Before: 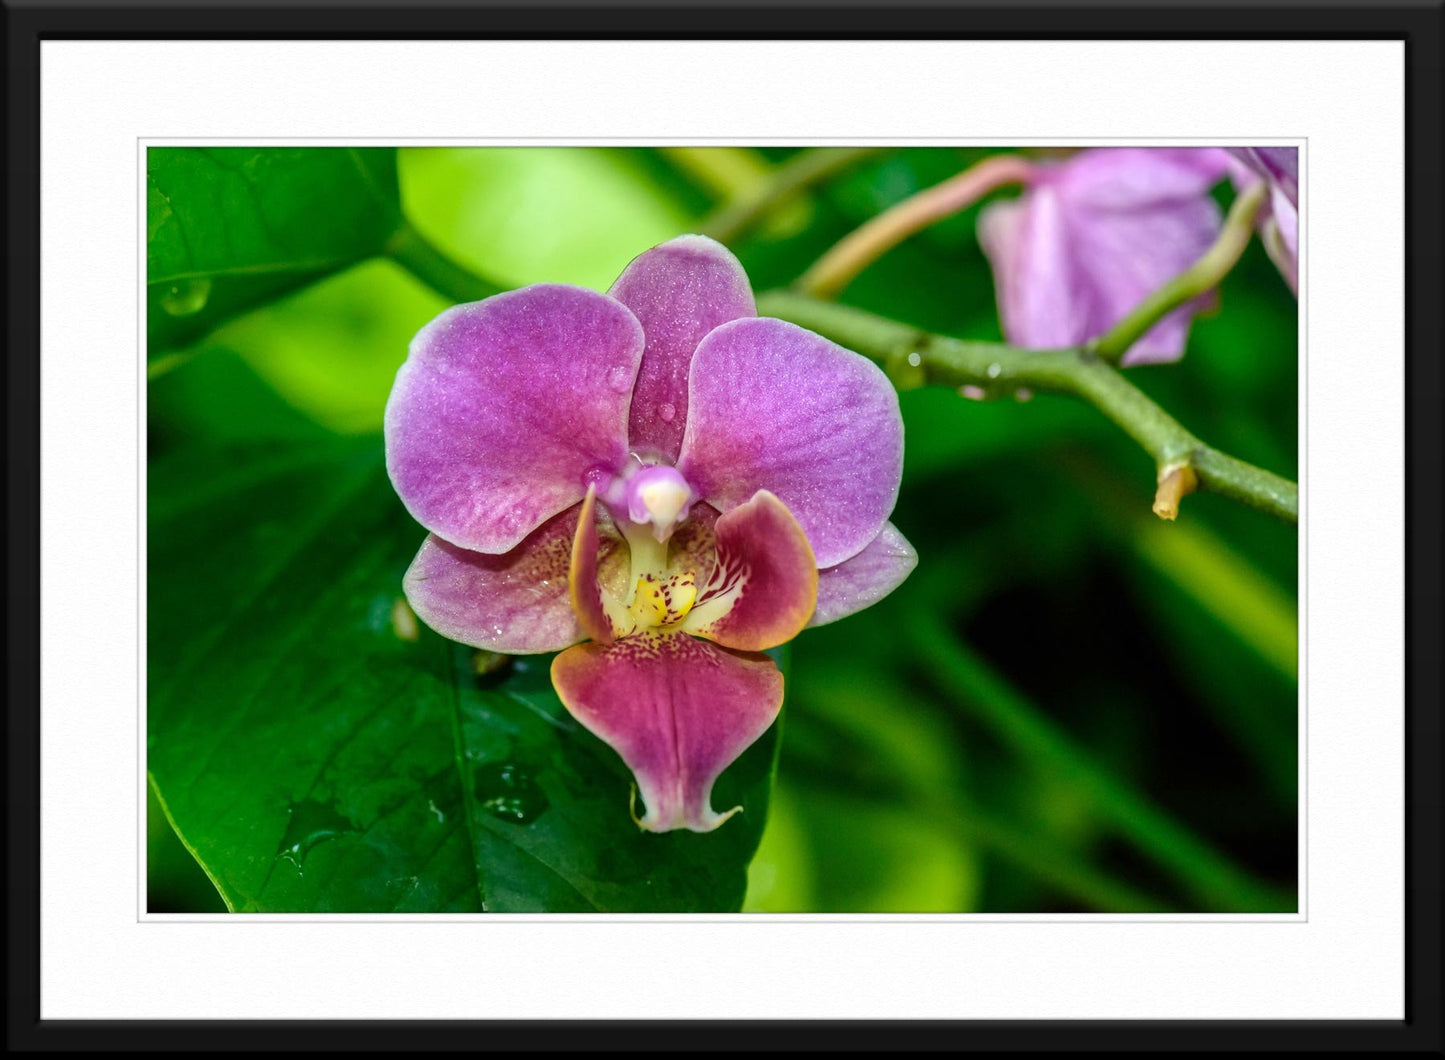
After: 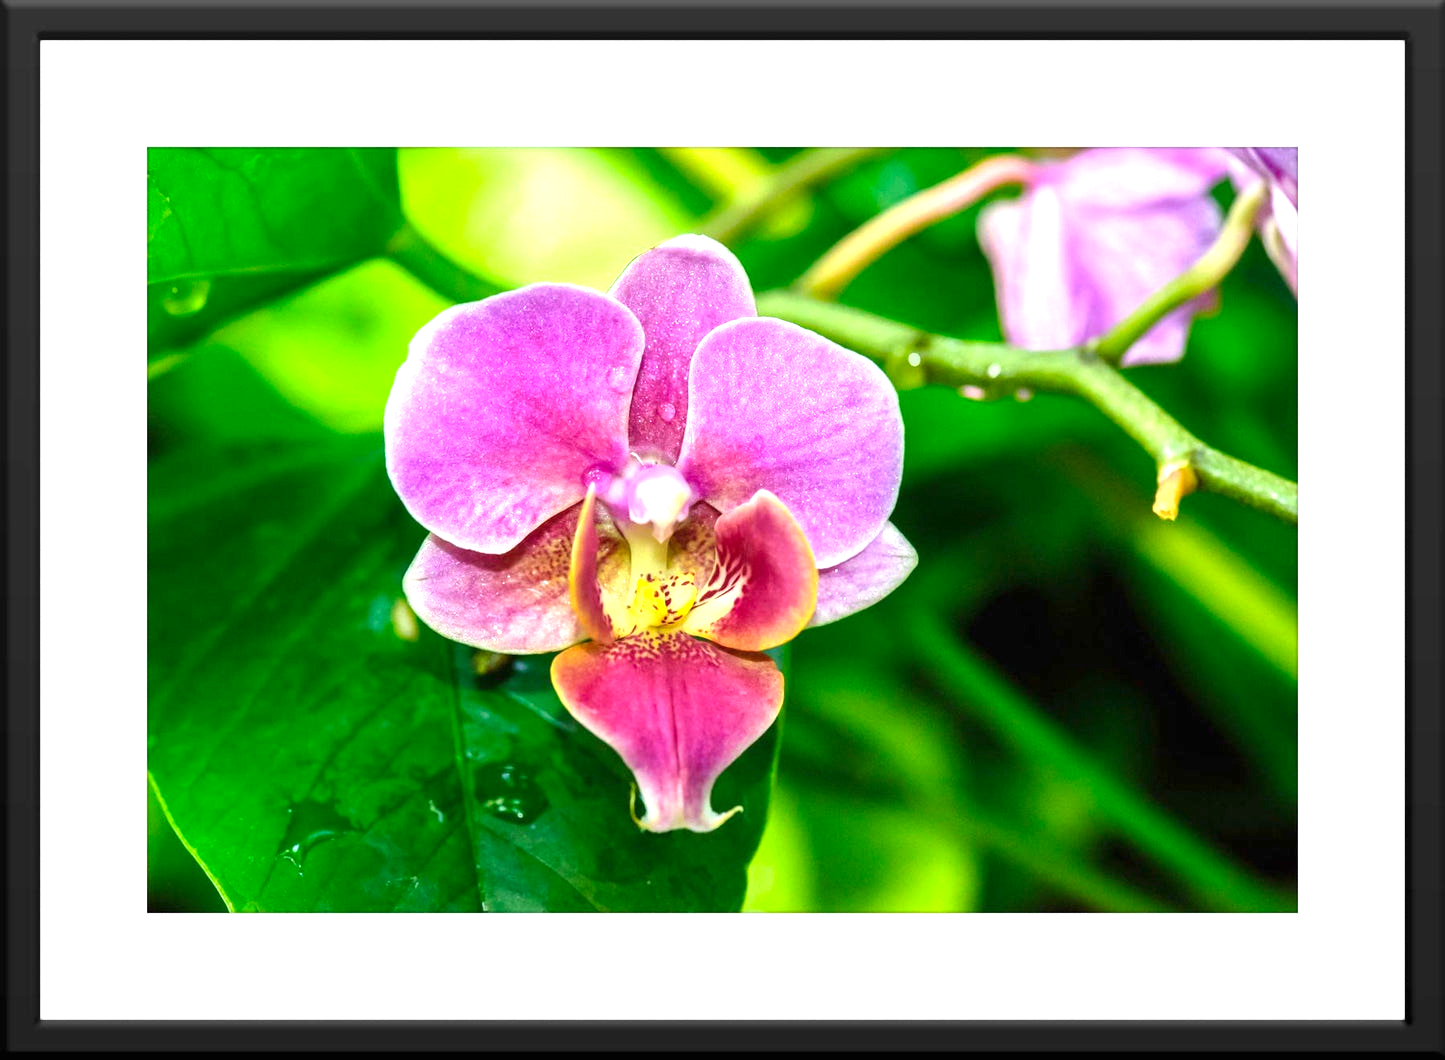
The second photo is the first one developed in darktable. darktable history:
color correction: highlights b* -0.004, saturation 1.09
exposure: black level correction 0, exposure 1.2 EV, compensate exposure bias true, compensate highlight preservation false
